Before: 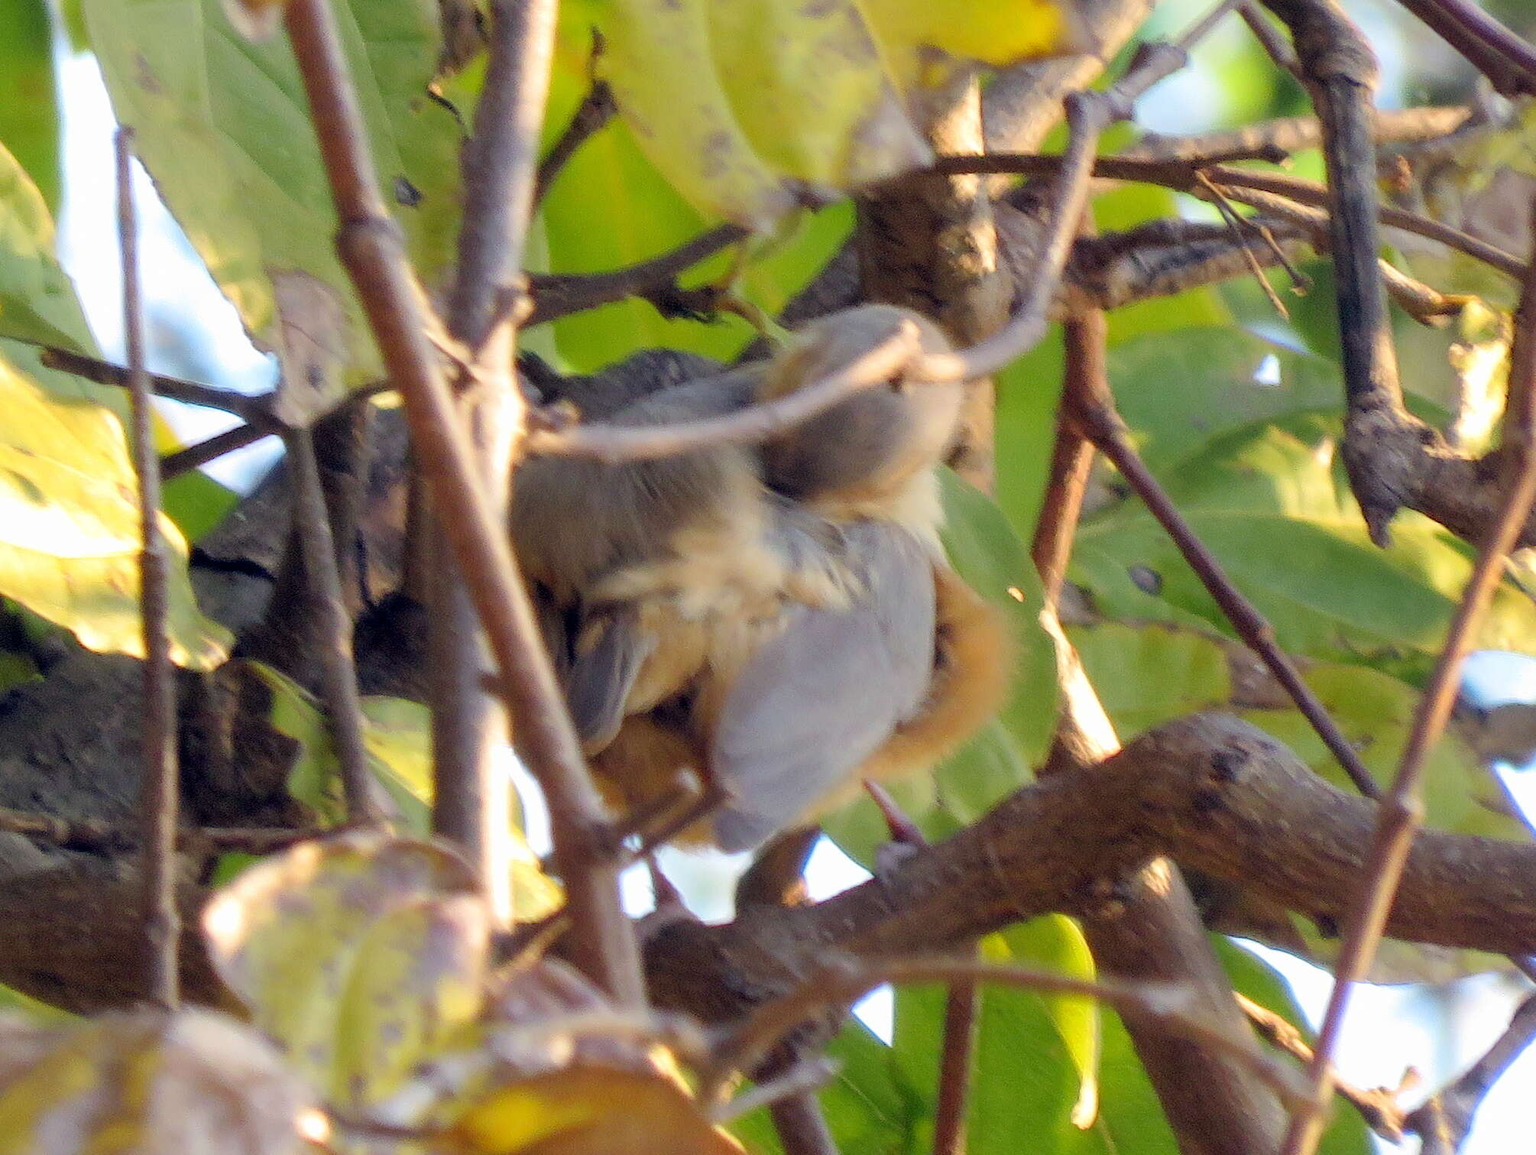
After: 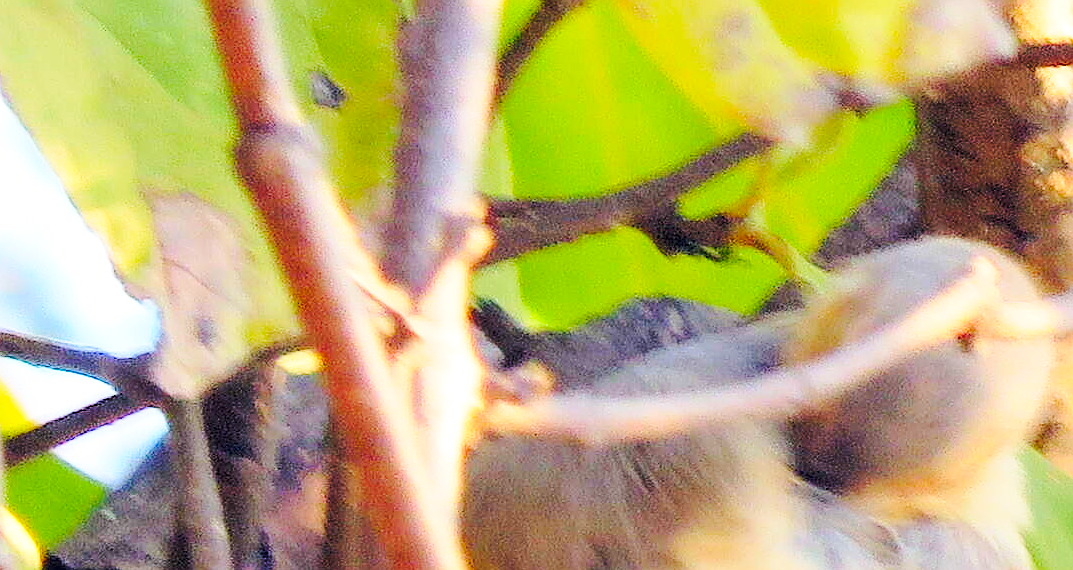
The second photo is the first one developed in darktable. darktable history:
crop: left 10.293%, top 10.721%, right 36.315%, bottom 51.492%
contrast brightness saturation: contrast 0.069, brightness 0.17, saturation 0.403
sharpen: on, module defaults
base curve: curves: ch0 [(0, 0) (0.028, 0.03) (0.121, 0.232) (0.46, 0.748) (0.859, 0.968) (1, 1)], preserve colors none
